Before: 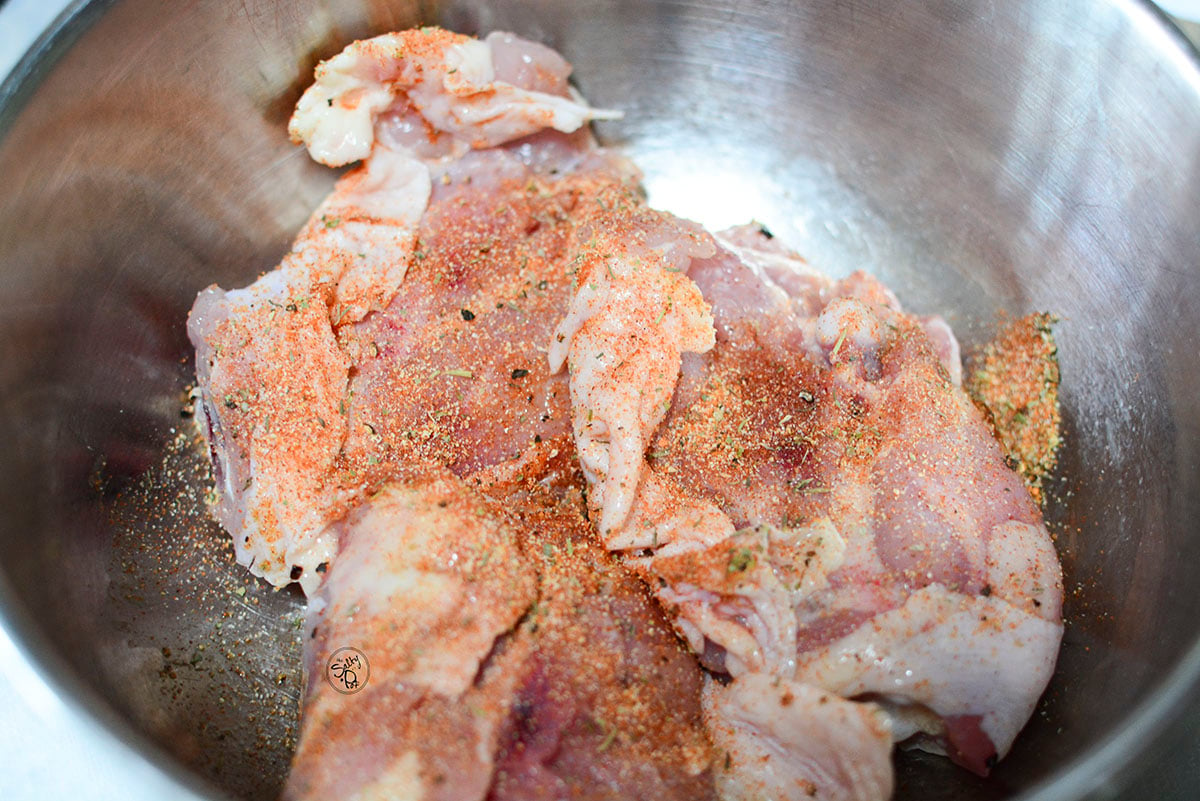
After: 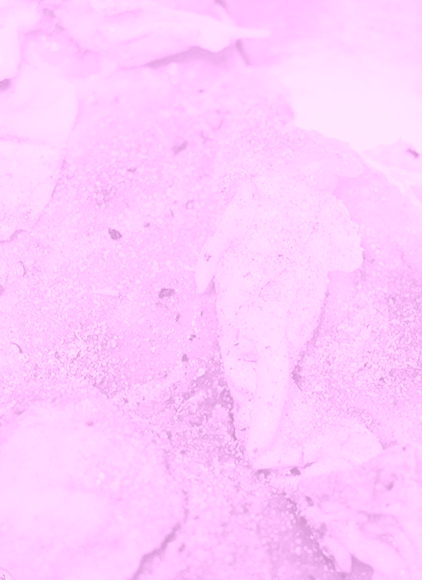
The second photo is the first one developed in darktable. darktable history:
color correction: highlights a* -5.94, highlights b* 9.48, shadows a* 10.12, shadows b* 23.94
crop and rotate: left 29.476%, top 10.214%, right 35.32%, bottom 17.333%
colorize: hue 331.2°, saturation 75%, source mix 30.28%, lightness 70.52%, version 1
